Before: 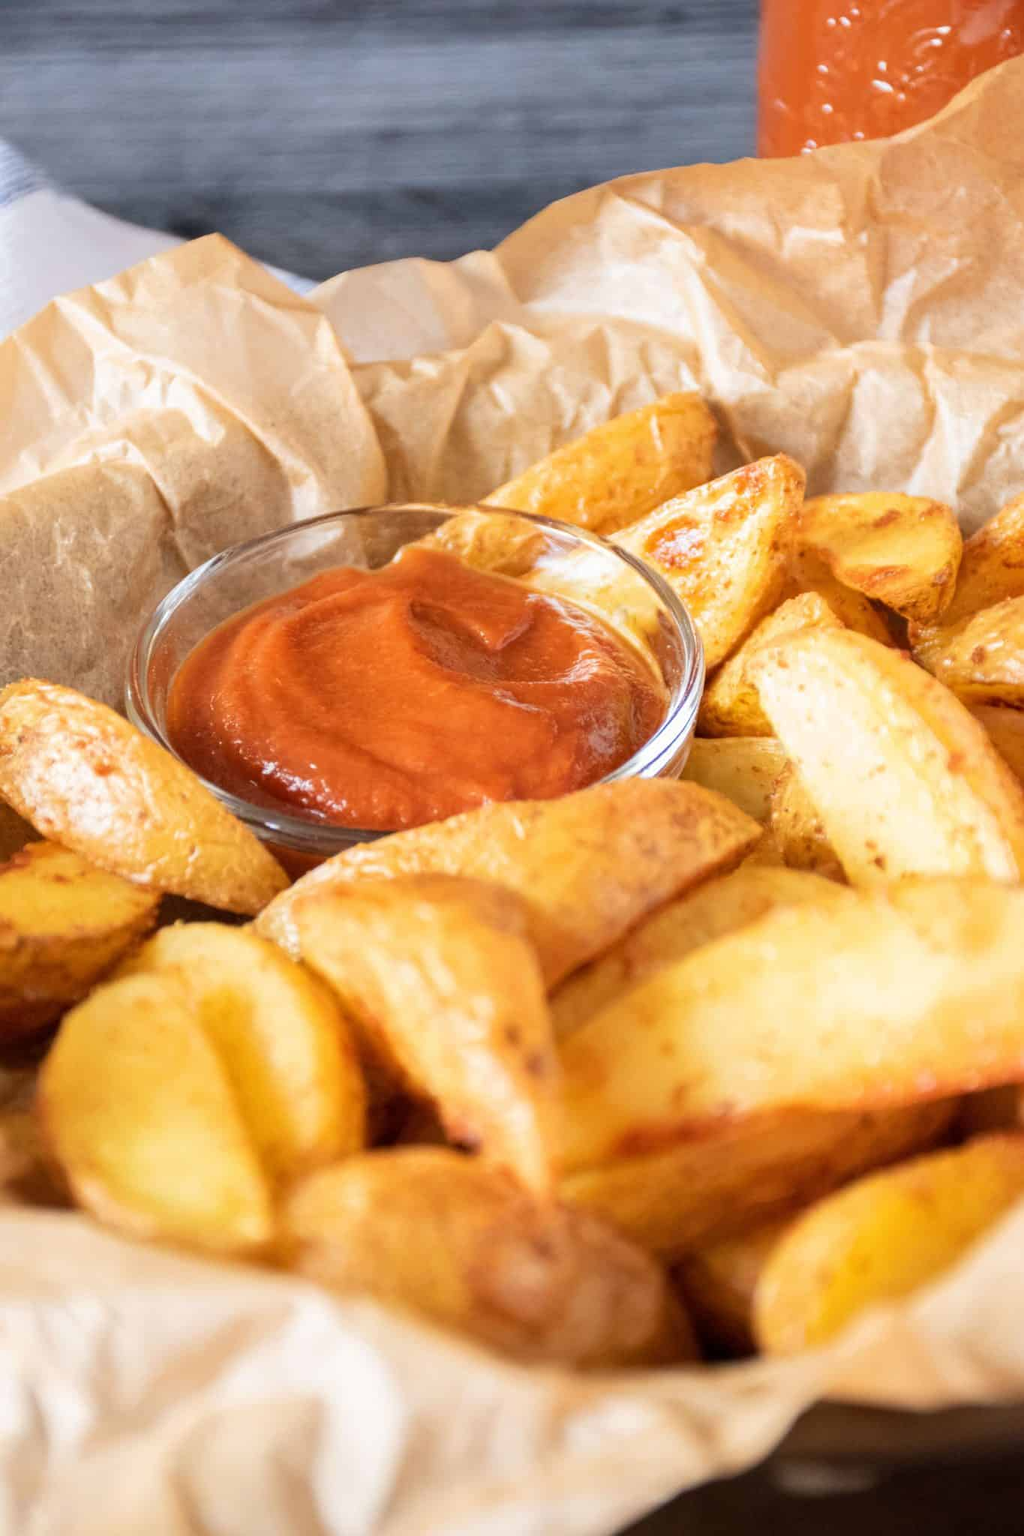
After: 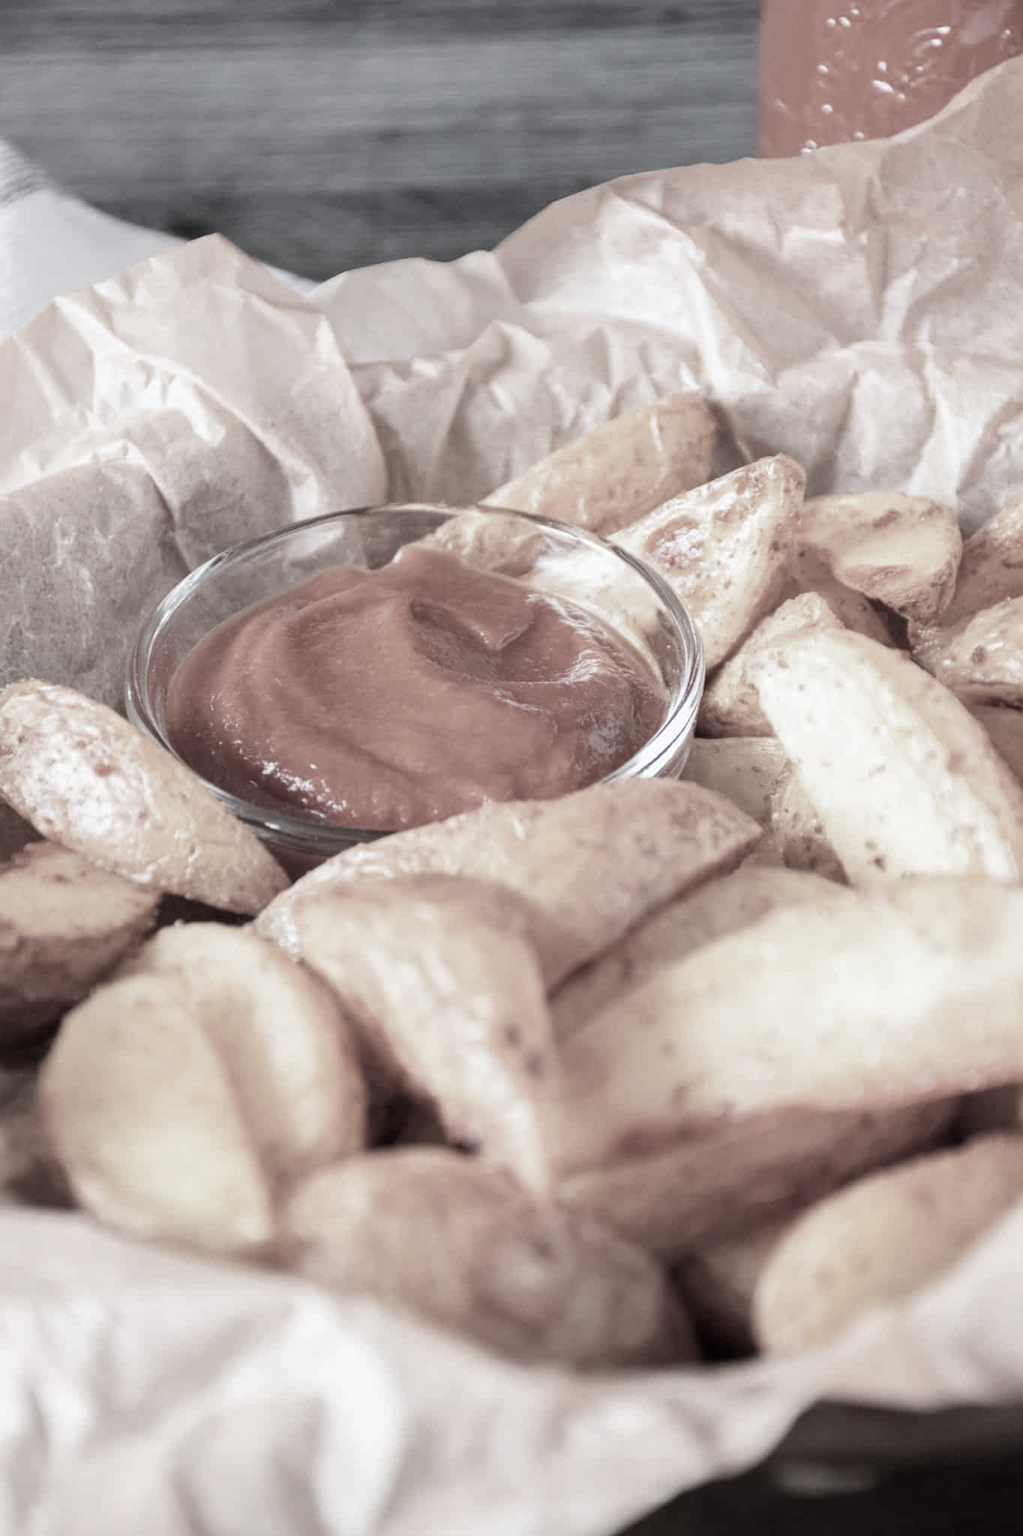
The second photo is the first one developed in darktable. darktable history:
color contrast: green-magenta contrast 0.3, blue-yellow contrast 0.15
white balance: red 0.974, blue 1.044
